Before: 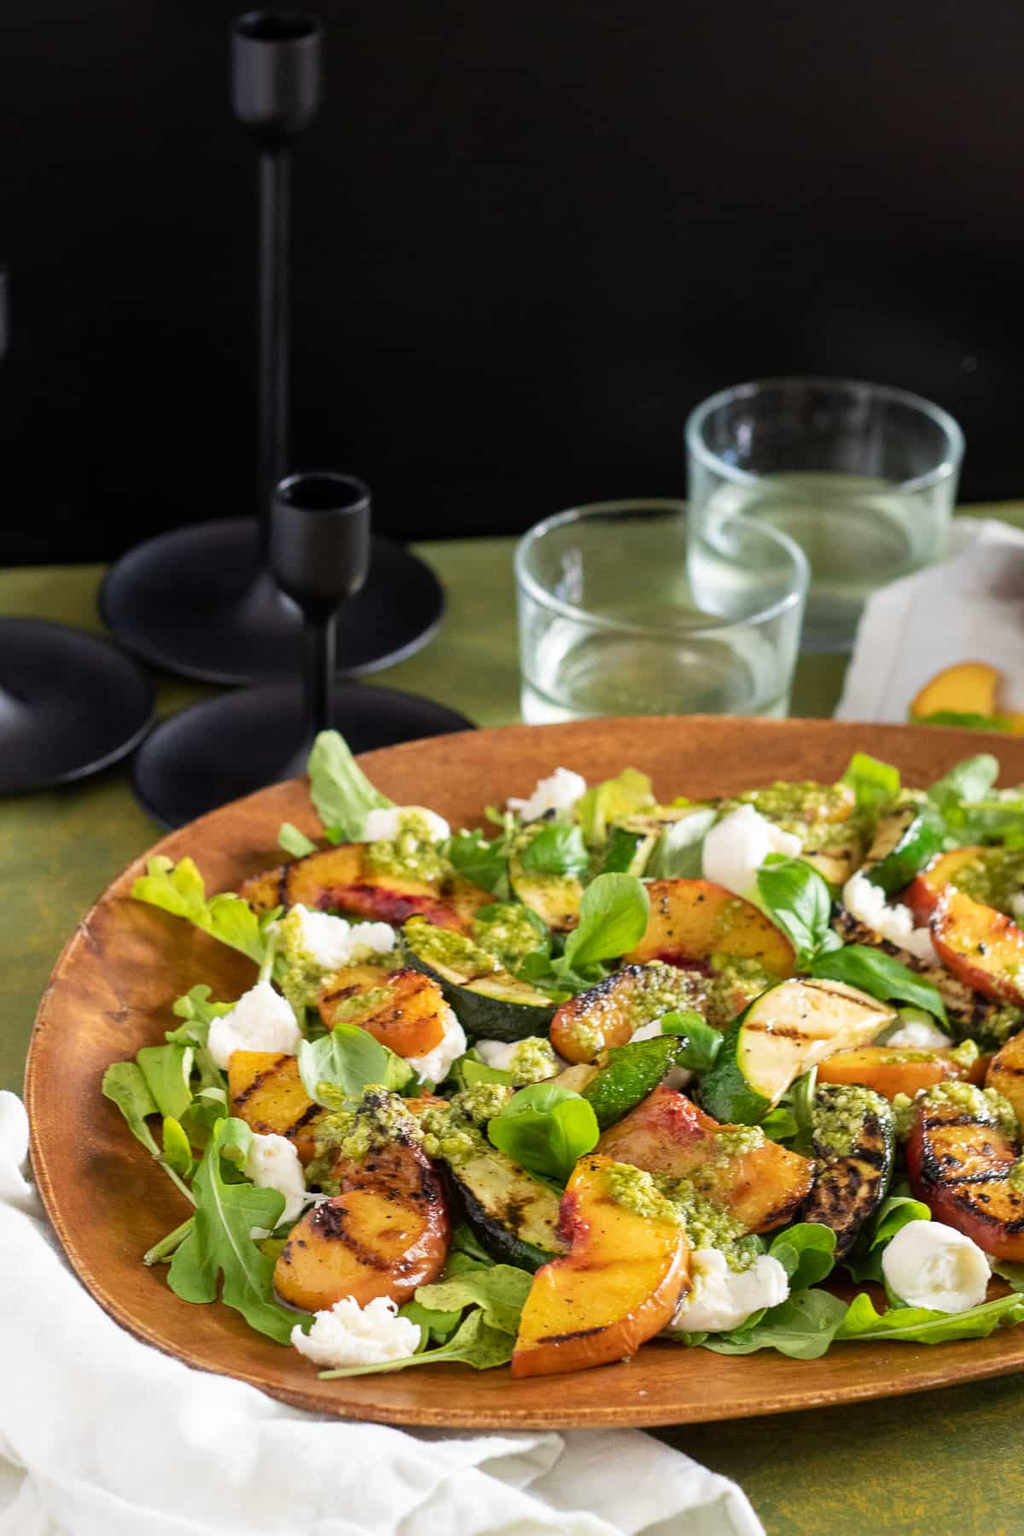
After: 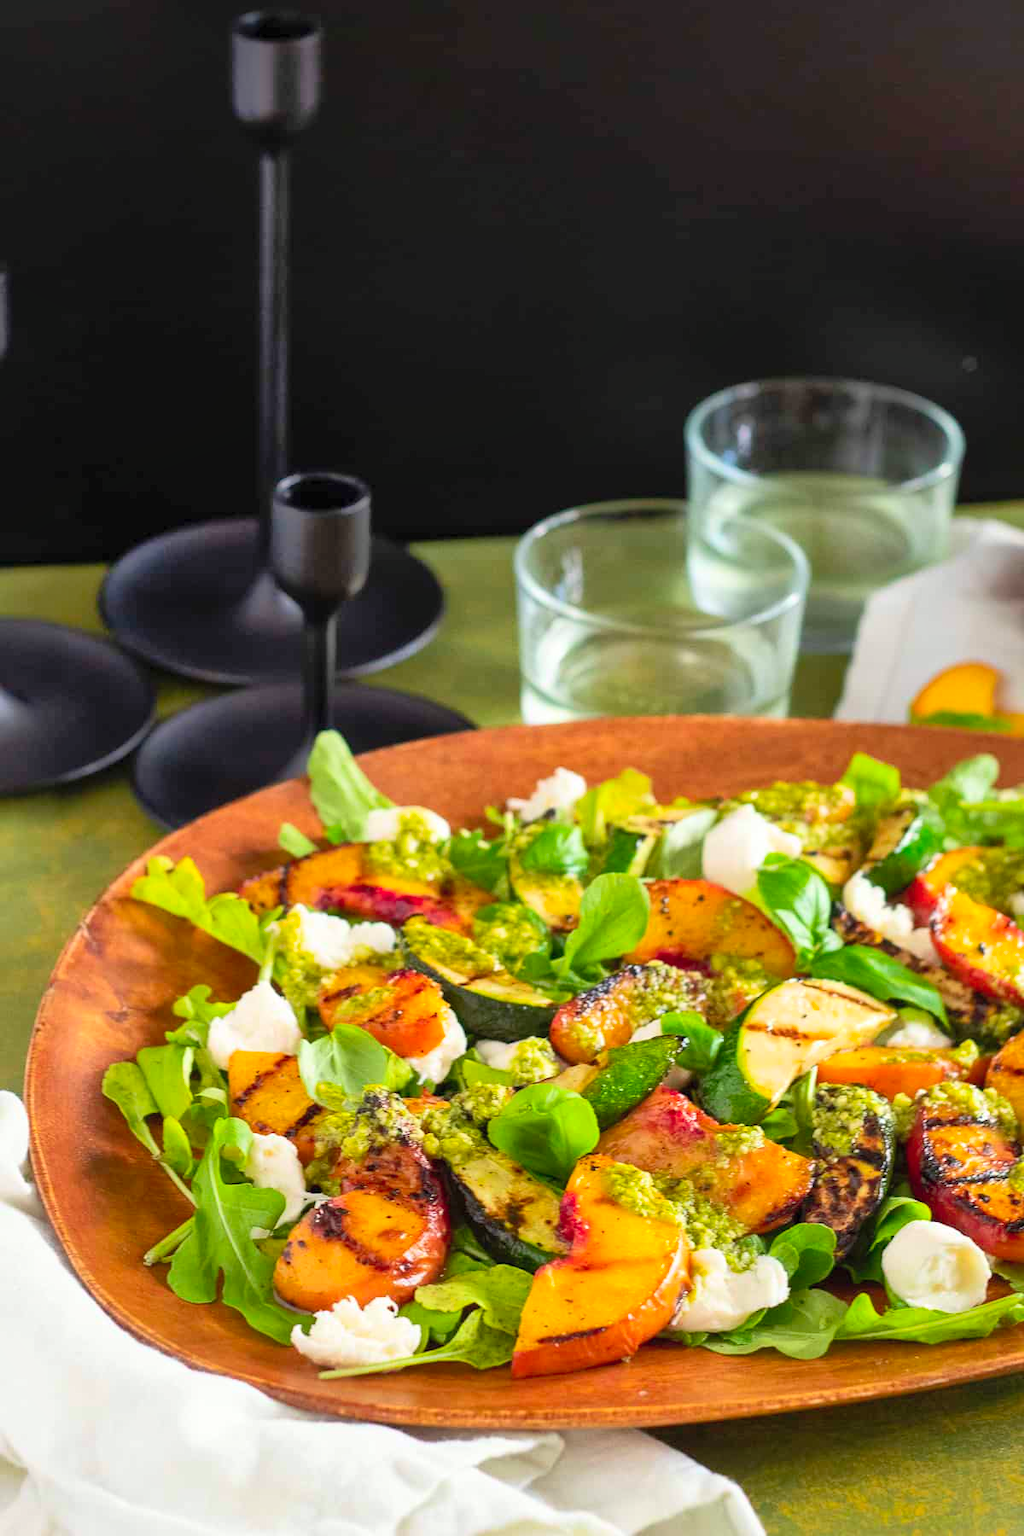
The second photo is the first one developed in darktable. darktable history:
contrast brightness saturation: contrast 0.2, brightness 0.16, saturation 0.22
shadows and highlights: on, module defaults
color calibration: output R [0.946, 0.065, -0.013, 0], output G [-0.246, 1.264, -0.017, 0], output B [0.046, -0.098, 1.05, 0], illuminant custom, x 0.344, y 0.359, temperature 5045.54 K
